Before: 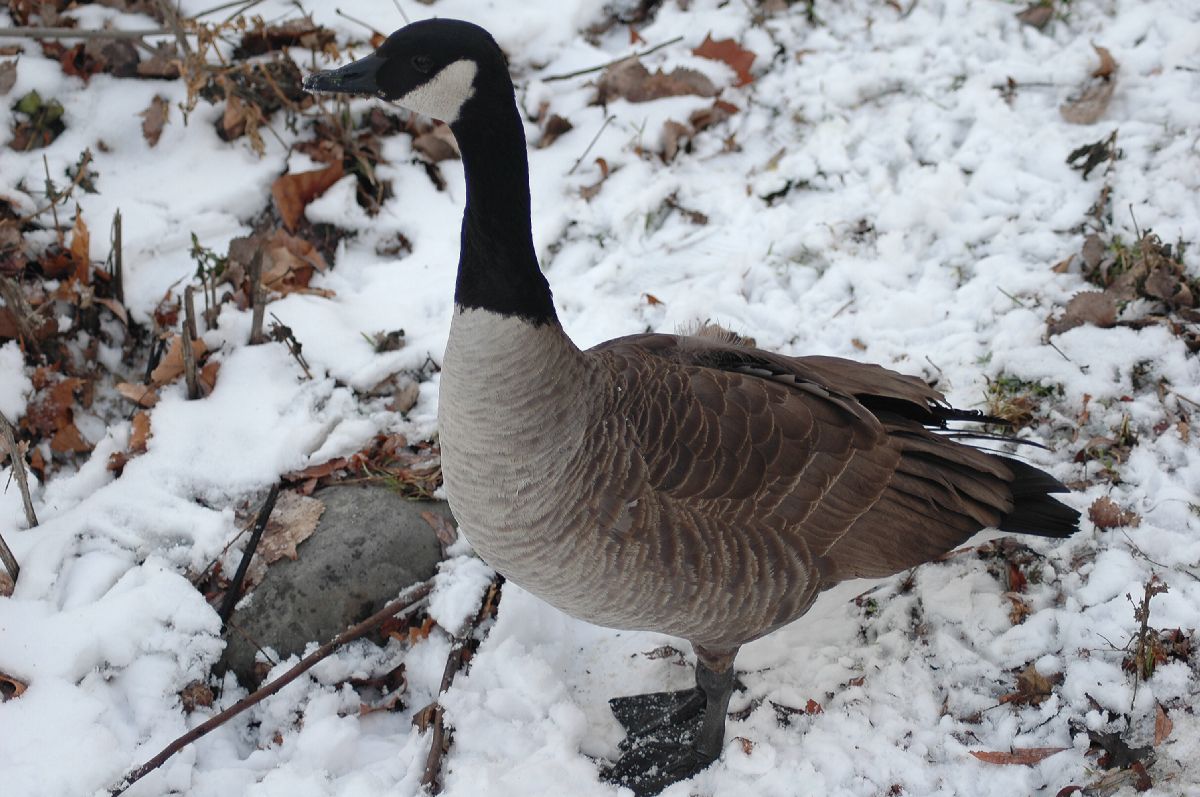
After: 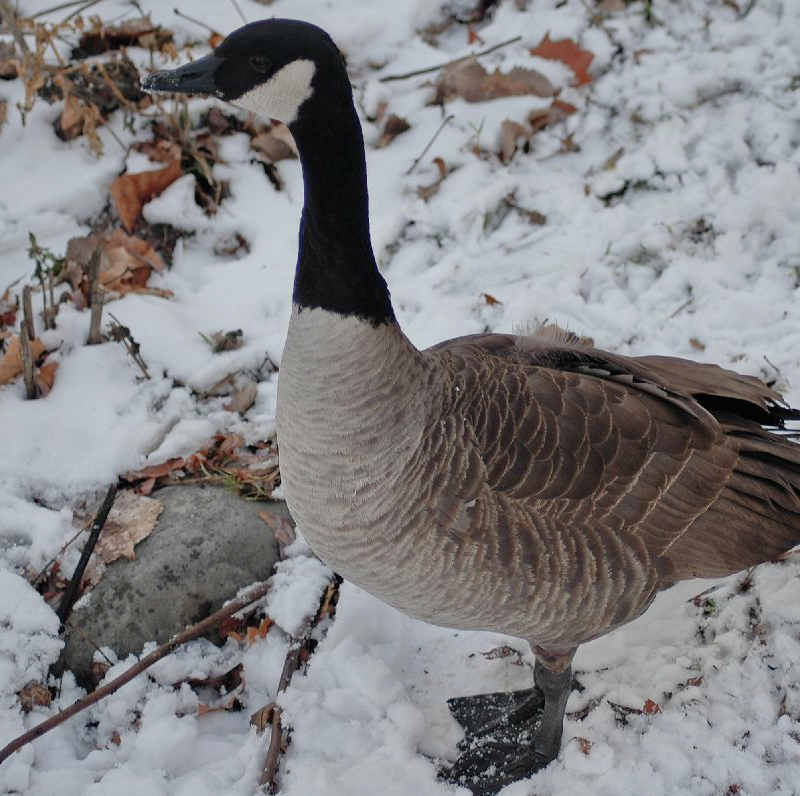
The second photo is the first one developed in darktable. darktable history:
contrast brightness saturation: contrast 0.05
white balance: red 1, blue 1
shadows and highlights: low approximation 0.01, soften with gaussian
exposure: black level correction 0.001, exposure 0.5 EV, compensate exposure bias true, compensate highlight preservation false
filmic rgb: black relative exposure -9.5 EV, white relative exposure 3.02 EV, hardness 6.12
tone equalizer: -8 EV -0.002 EV, -7 EV 0.005 EV, -6 EV -0.008 EV, -5 EV 0.007 EV, -4 EV -0.042 EV, -3 EV -0.233 EV, -2 EV -0.662 EV, -1 EV -0.983 EV, +0 EV -0.969 EV, smoothing diameter 2%, edges refinement/feathering 20, mask exposure compensation -1.57 EV, filter diffusion 5
crop and rotate: left 13.537%, right 19.796%
